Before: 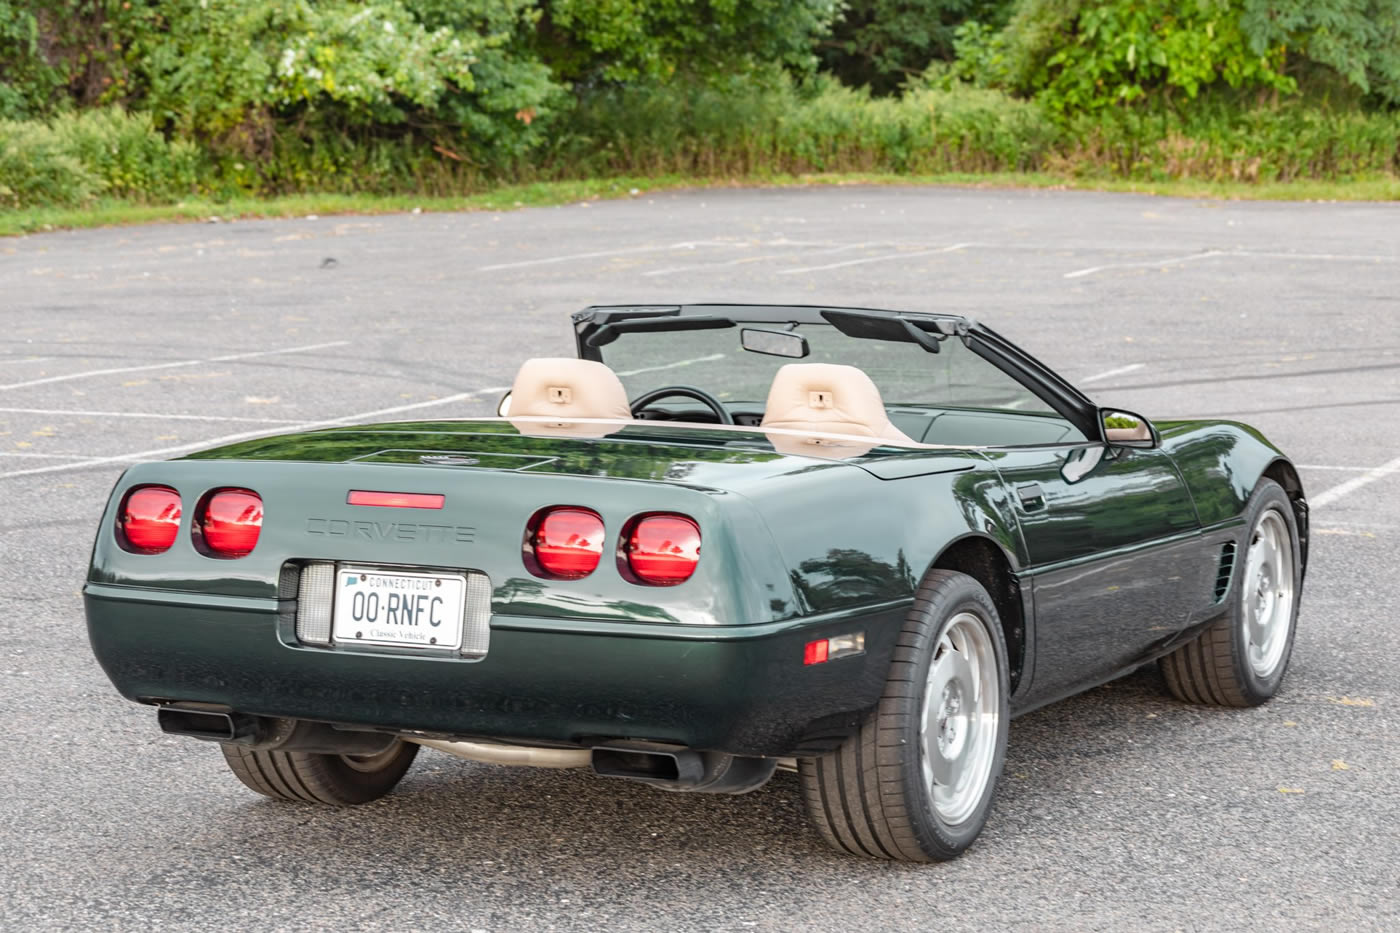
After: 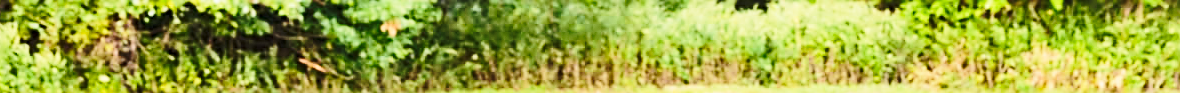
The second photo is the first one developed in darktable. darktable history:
crop and rotate: left 9.644%, top 9.491%, right 6.021%, bottom 80.509%
rgb curve: curves: ch0 [(0, 0) (0.284, 0.292) (0.505, 0.644) (1, 1)], compensate middle gray true
sharpen: amount 0.901
base curve: curves: ch0 [(0, 0) (0.028, 0.03) (0.121, 0.232) (0.46, 0.748) (0.859, 0.968) (1, 1)], preserve colors none
